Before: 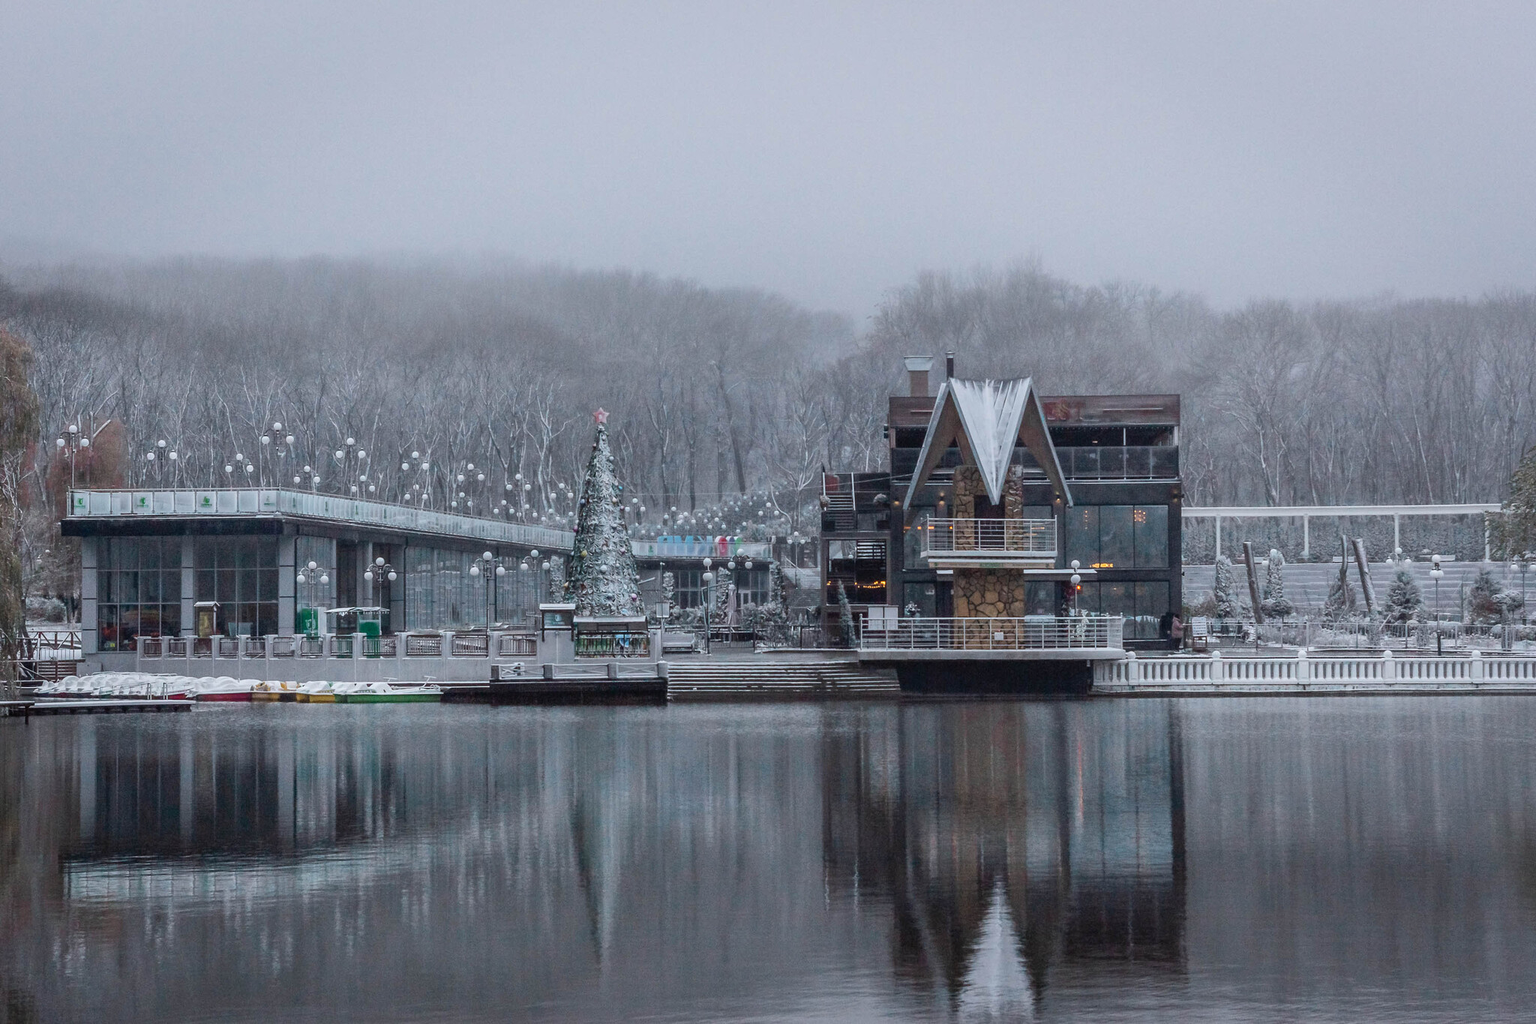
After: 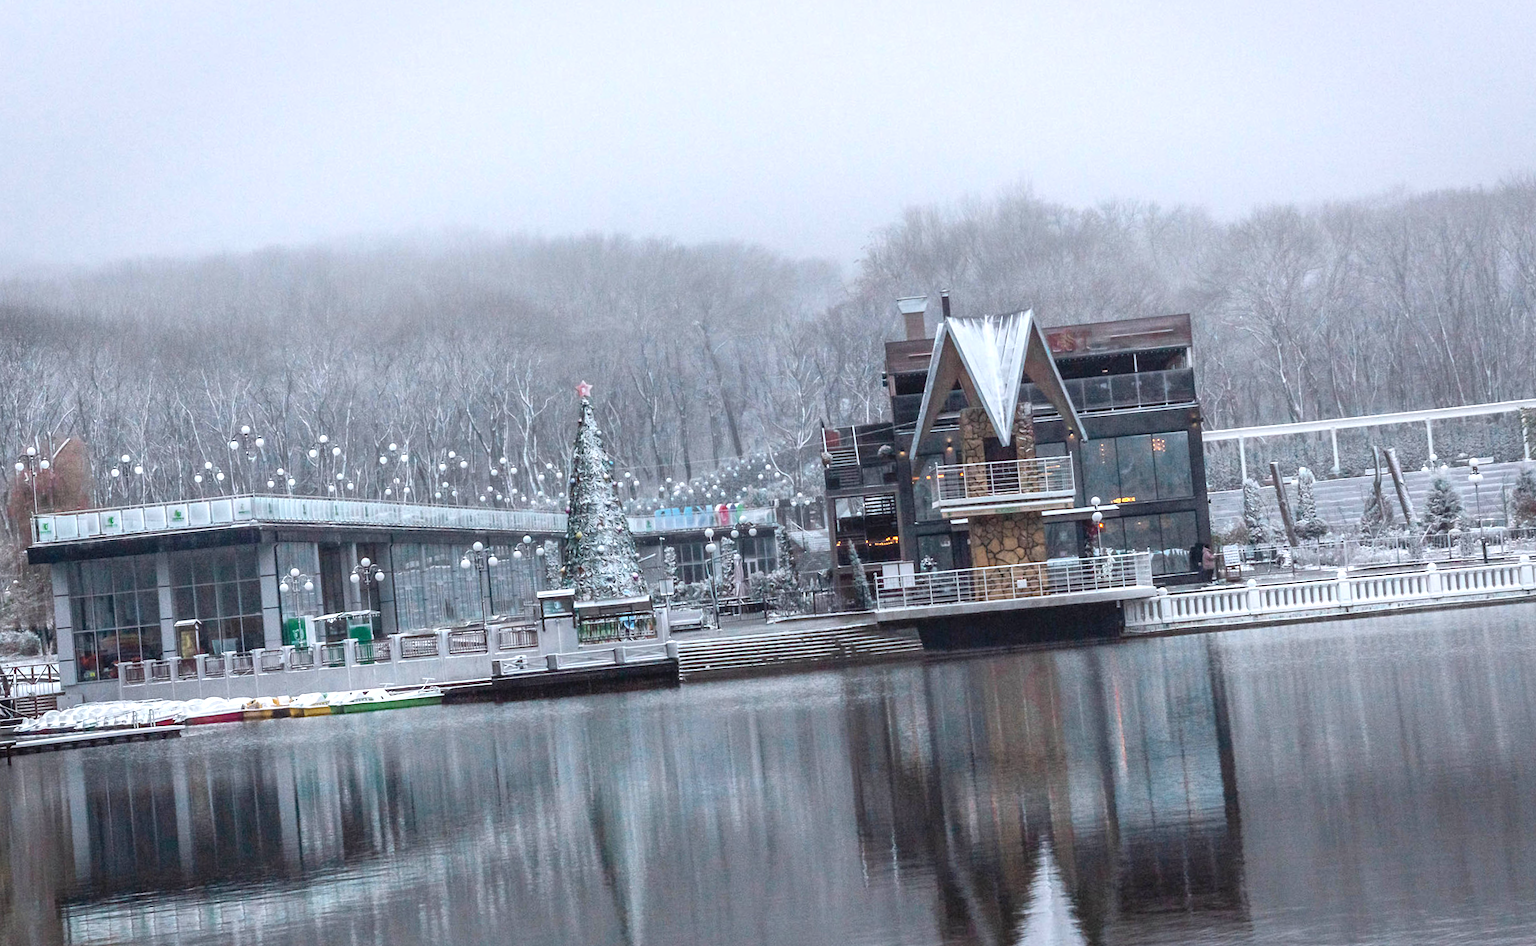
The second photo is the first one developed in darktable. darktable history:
crop: top 0.05%, bottom 0.098%
exposure: exposure 0.766 EV, compensate highlight preservation false
rotate and perspective: rotation -5°, crop left 0.05, crop right 0.952, crop top 0.11, crop bottom 0.89
